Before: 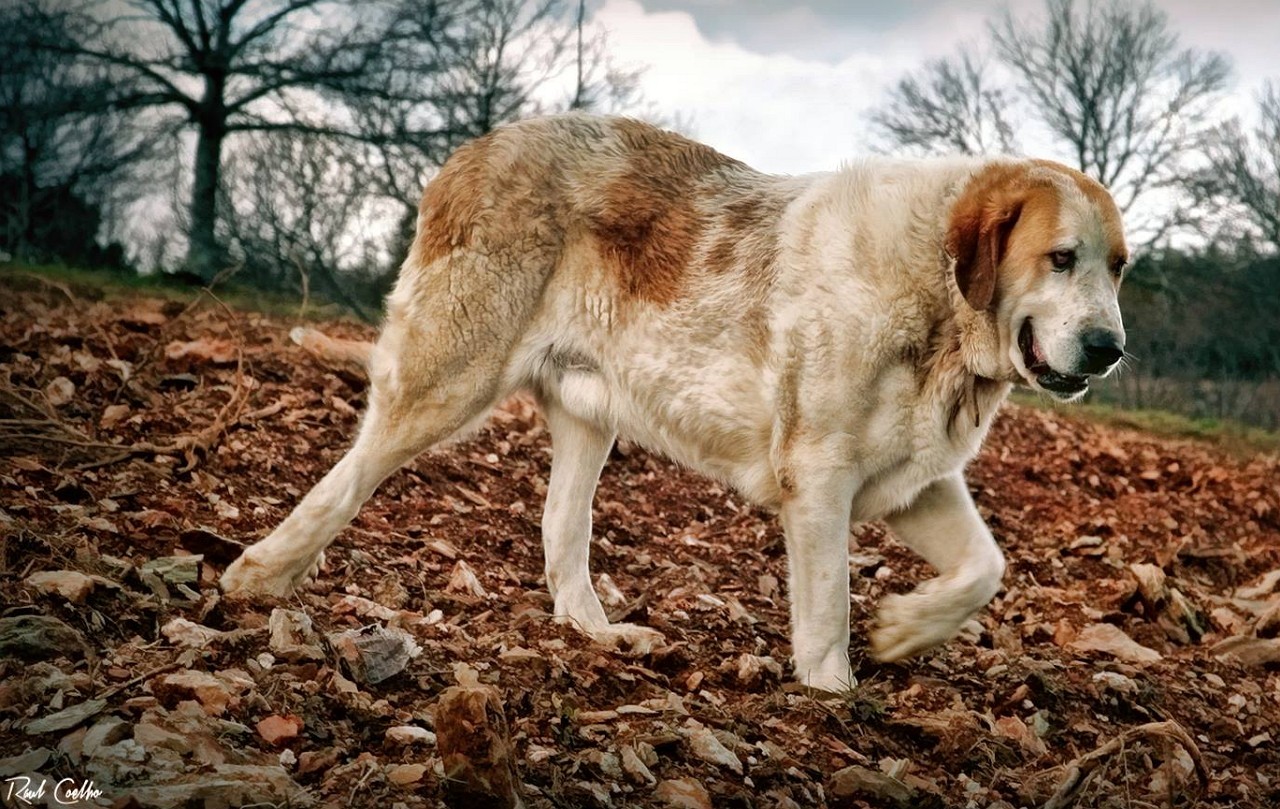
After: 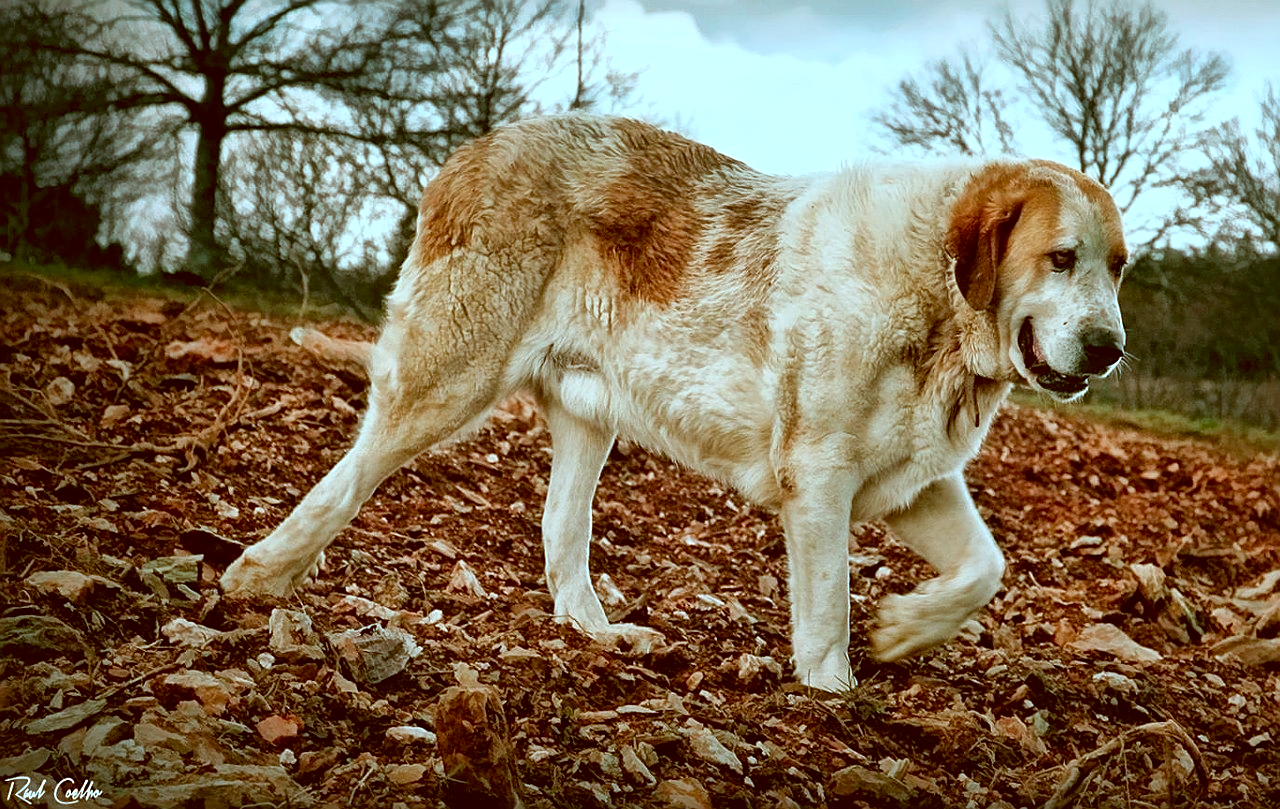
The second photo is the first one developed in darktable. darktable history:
color correction: highlights a* -14.62, highlights b* -16.22, shadows a* 10.12, shadows b* 29.4
sharpen: on, module defaults
shadows and highlights: shadows 0, highlights 40
